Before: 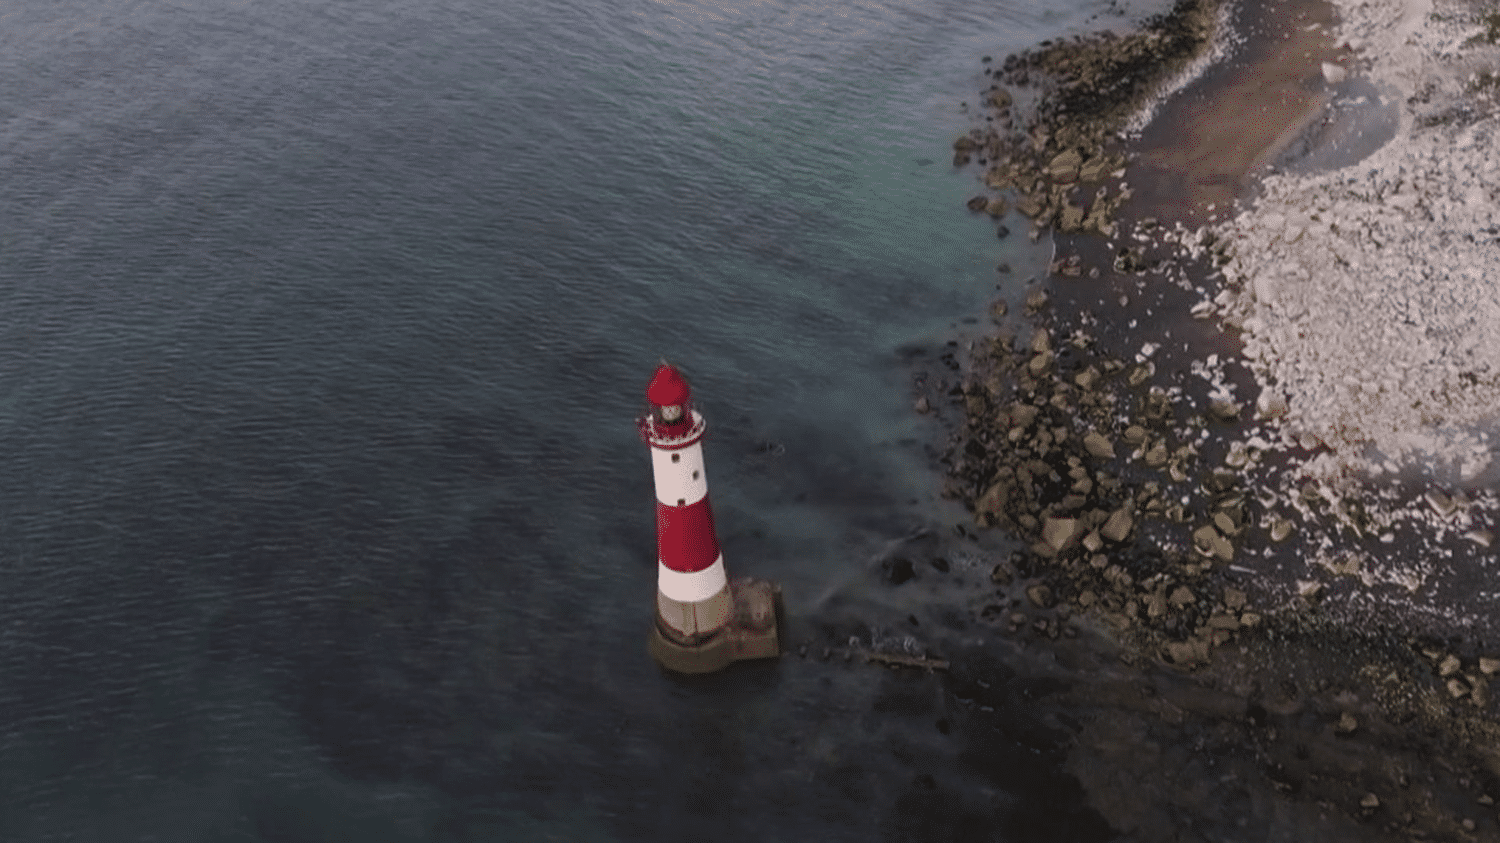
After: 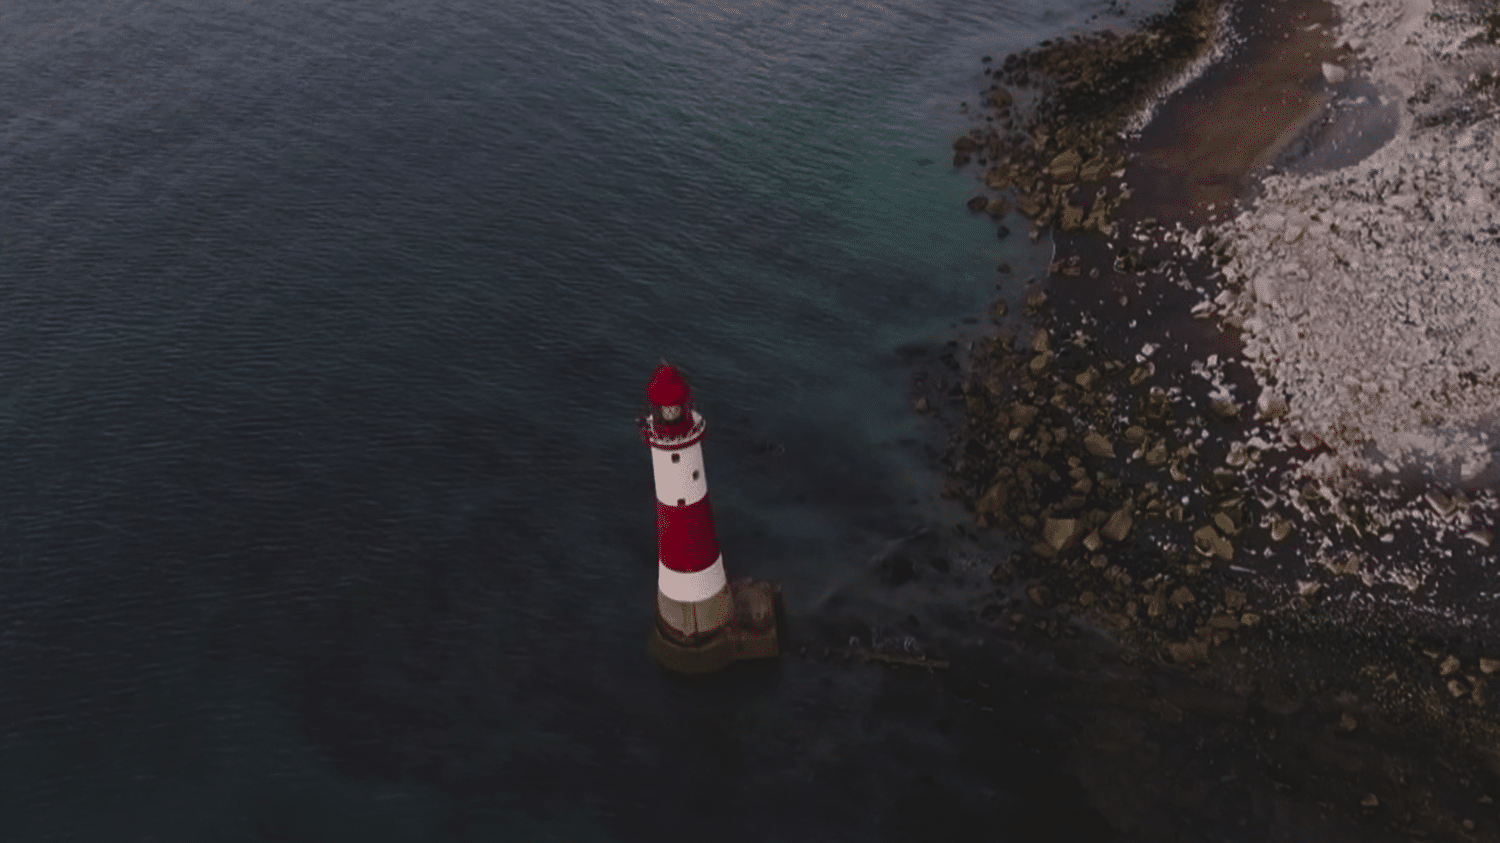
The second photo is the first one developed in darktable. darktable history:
exposure: black level correction -0.028, compensate highlight preservation false
shadows and highlights: radius 121.66, shadows 21.31, white point adjustment -9.72, highlights -13.23, soften with gaussian
contrast brightness saturation: contrast 0.101, brightness -0.257, saturation 0.142
